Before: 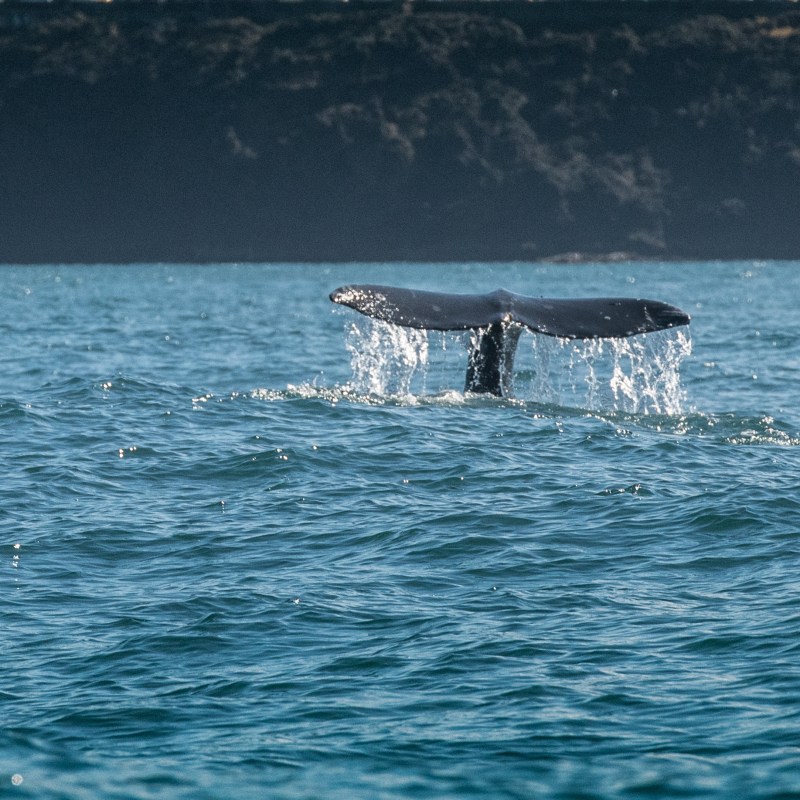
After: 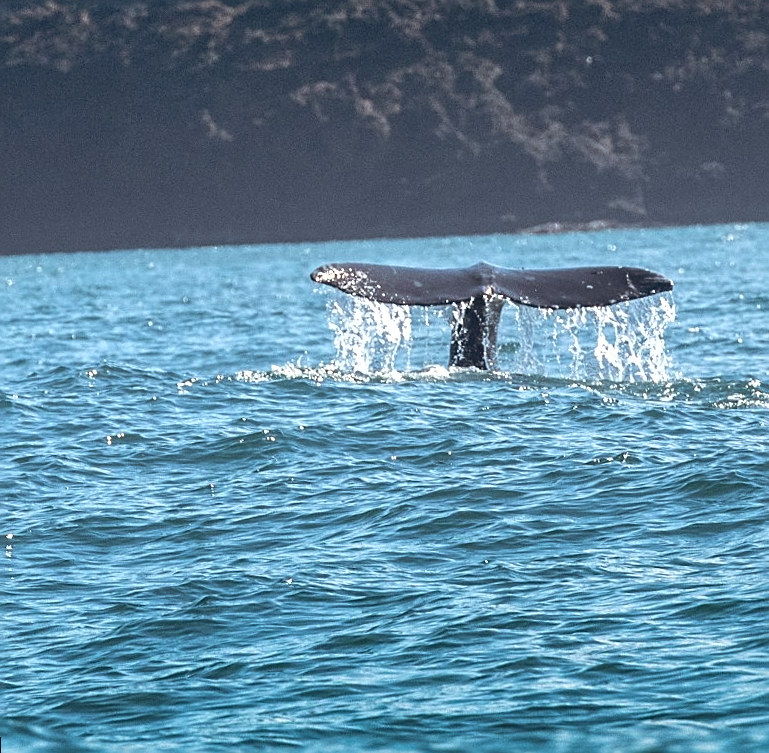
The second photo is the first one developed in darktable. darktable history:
sharpen: on, module defaults
shadows and highlights: low approximation 0.01, soften with gaussian
rotate and perspective: rotation -2.12°, lens shift (vertical) 0.009, lens shift (horizontal) -0.008, automatic cropping original format, crop left 0.036, crop right 0.964, crop top 0.05, crop bottom 0.959
exposure: black level correction 0, exposure 0.7 EV, compensate exposure bias true, compensate highlight preservation false
color balance rgb: shadows lift › chroma 9.92%, shadows lift › hue 45.12°, power › luminance 3.26%, power › hue 231.93°, global offset › luminance 0.4%, global offset › chroma 0.21%, global offset › hue 255.02°
